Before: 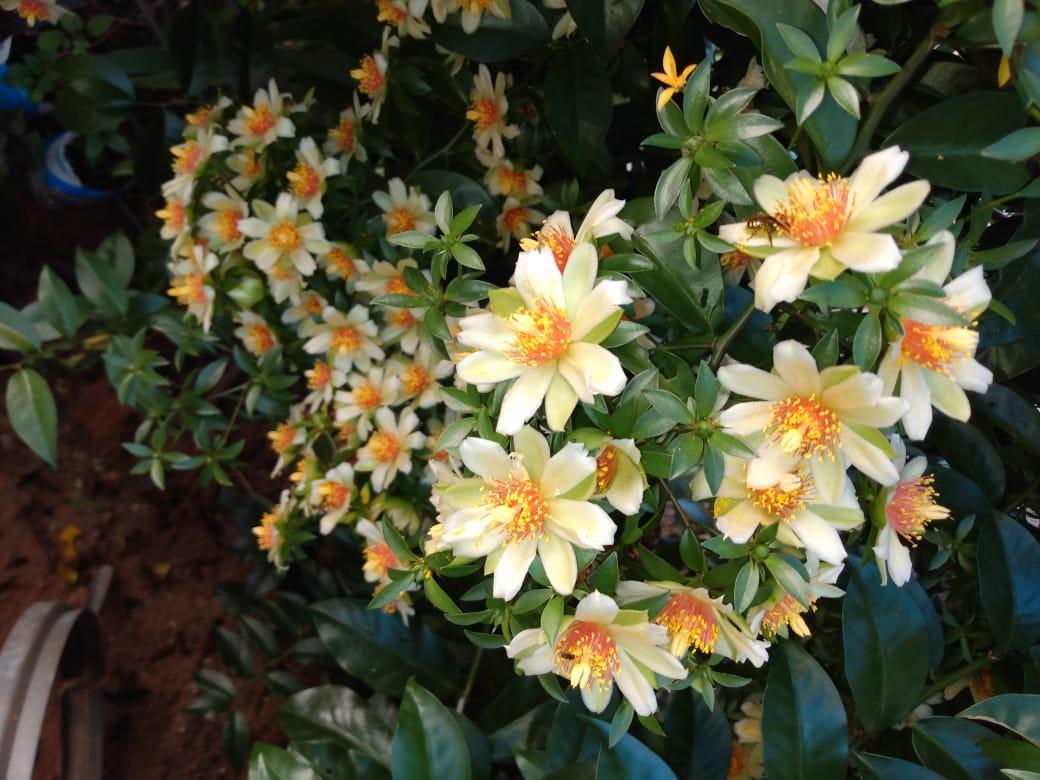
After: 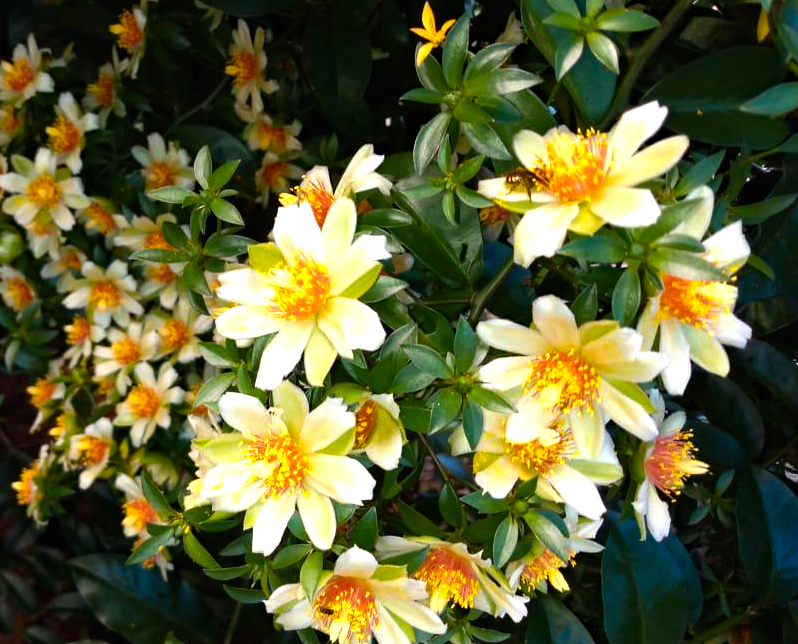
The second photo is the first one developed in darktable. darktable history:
color balance rgb: perceptual saturation grading › global saturation 19.919%, perceptual brilliance grading › global brilliance 15.645%, perceptual brilliance grading › shadows -34.926%, global vibrance 20%
haze removal: compatibility mode true, adaptive false
crop: left 23.206%, top 5.827%, bottom 11.581%
levels: levels [0, 0.492, 0.984]
